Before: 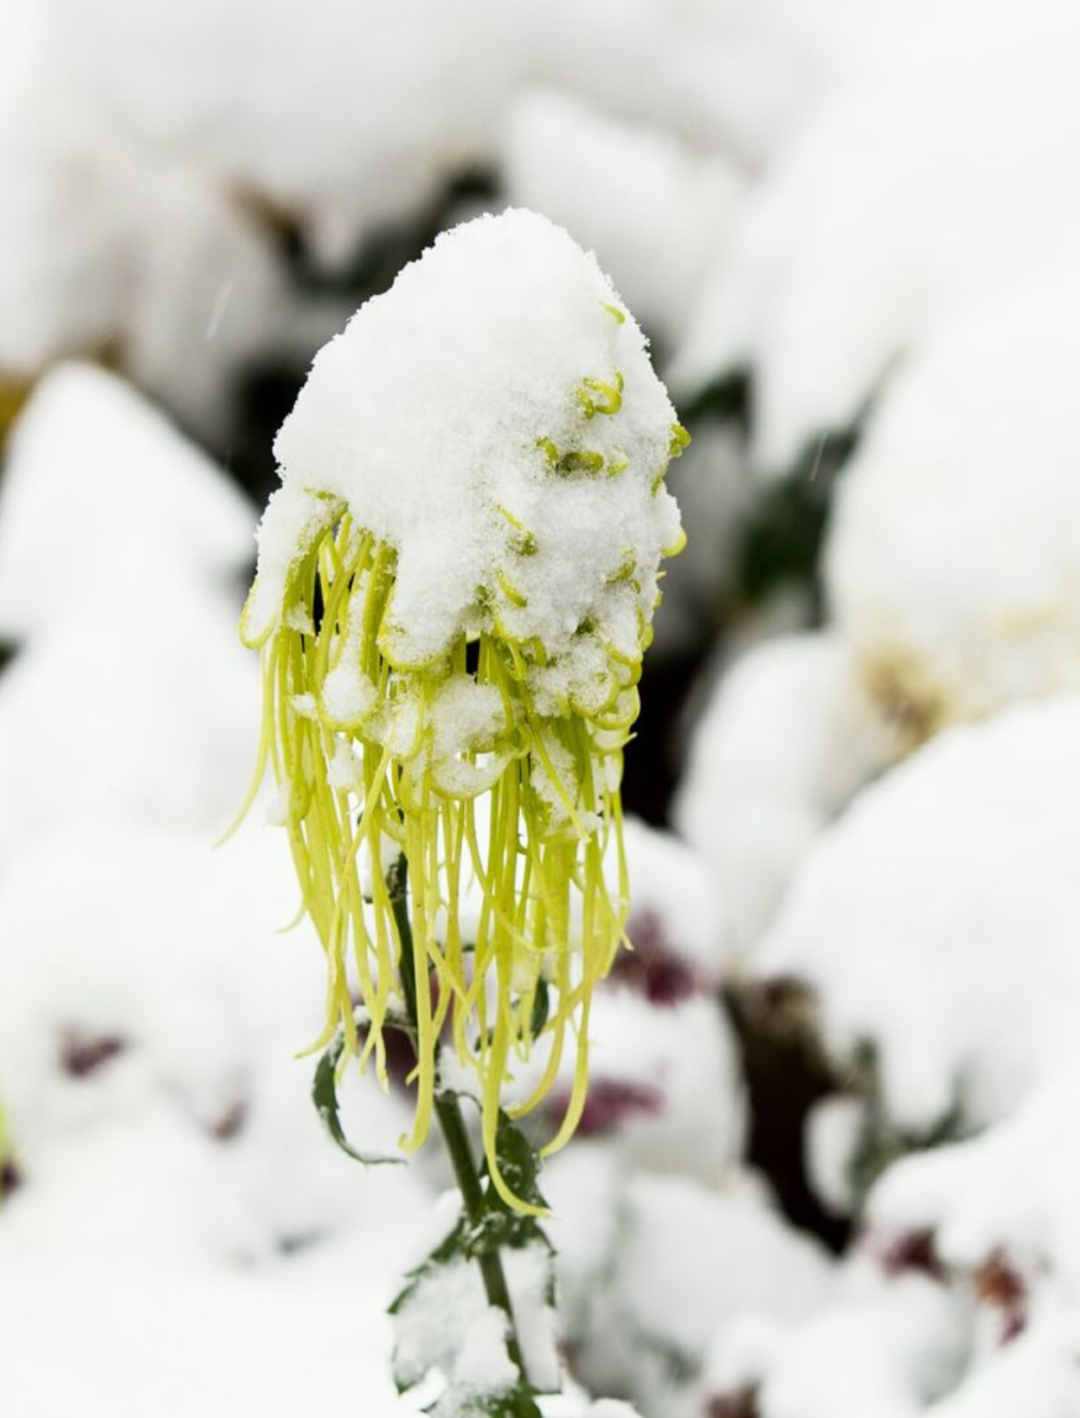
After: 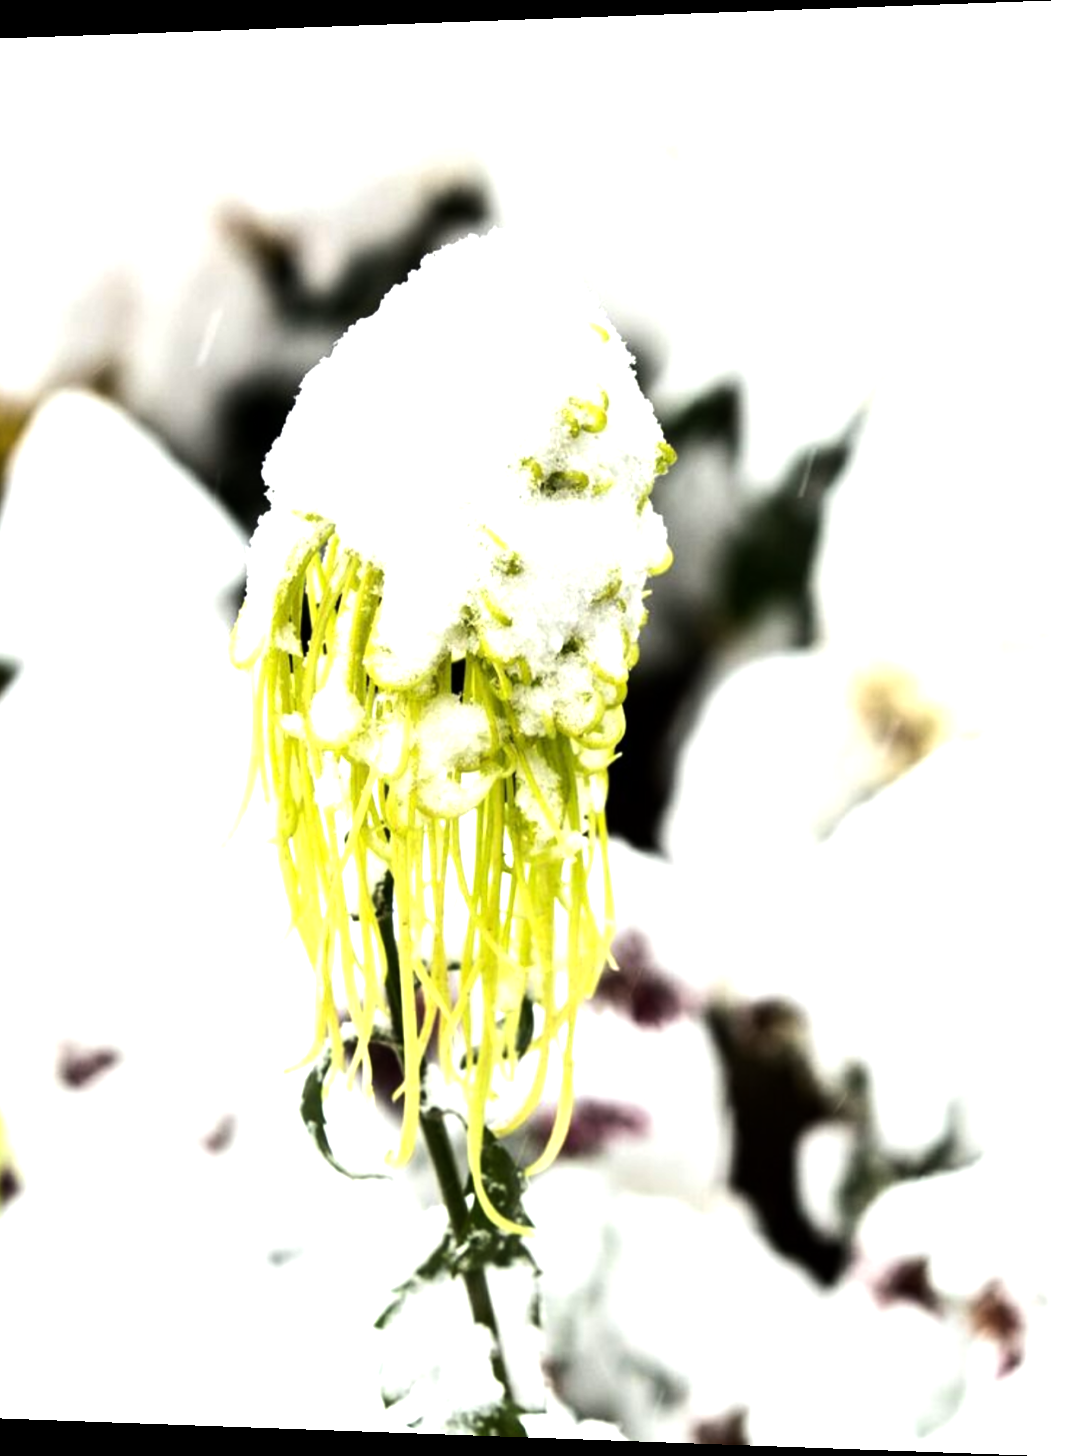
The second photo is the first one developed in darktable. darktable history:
rotate and perspective: lens shift (horizontal) -0.055, automatic cropping off
tone equalizer: -8 EV -1.08 EV, -7 EV -1.01 EV, -6 EV -0.867 EV, -5 EV -0.578 EV, -3 EV 0.578 EV, -2 EV 0.867 EV, -1 EV 1.01 EV, +0 EV 1.08 EV, edges refinement/feathering 500, mask exposure compensation -1.57 EV, preserve details no
